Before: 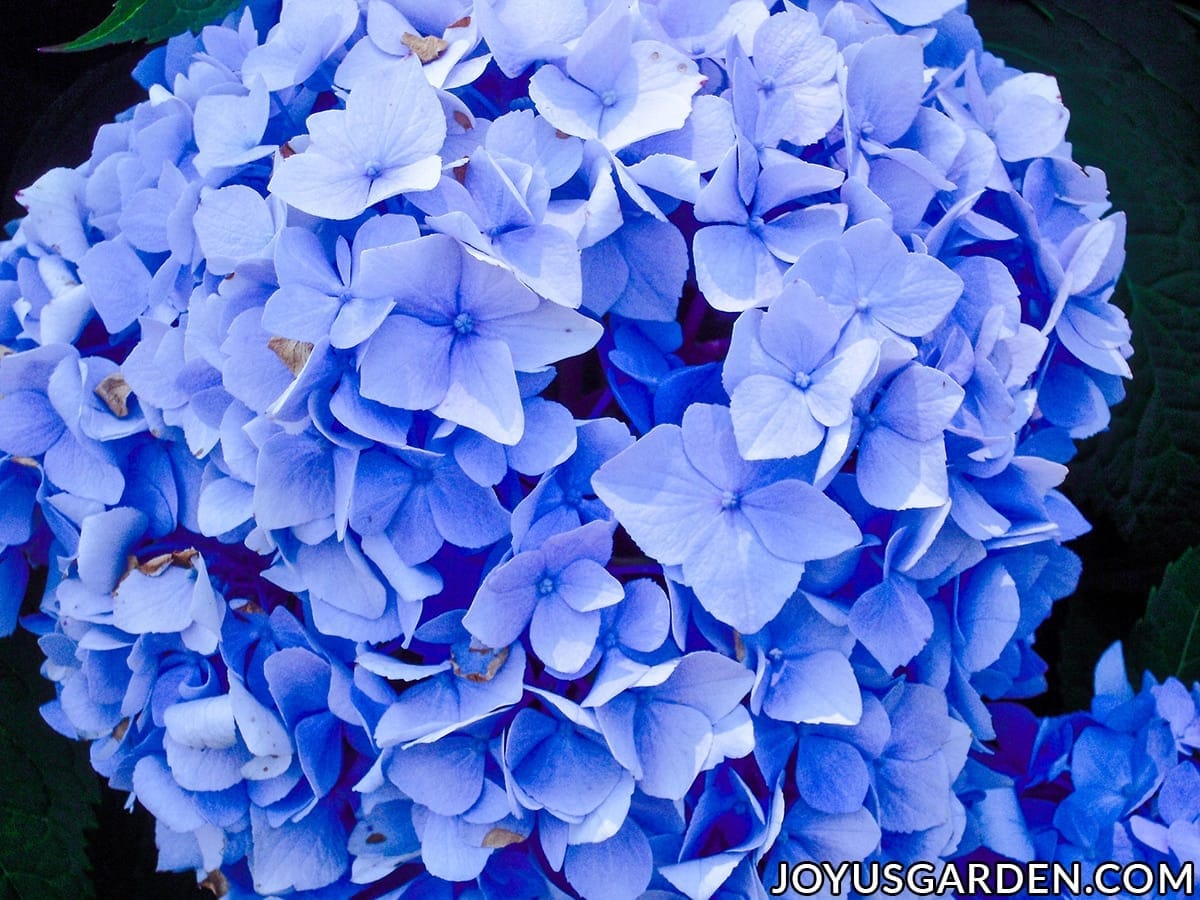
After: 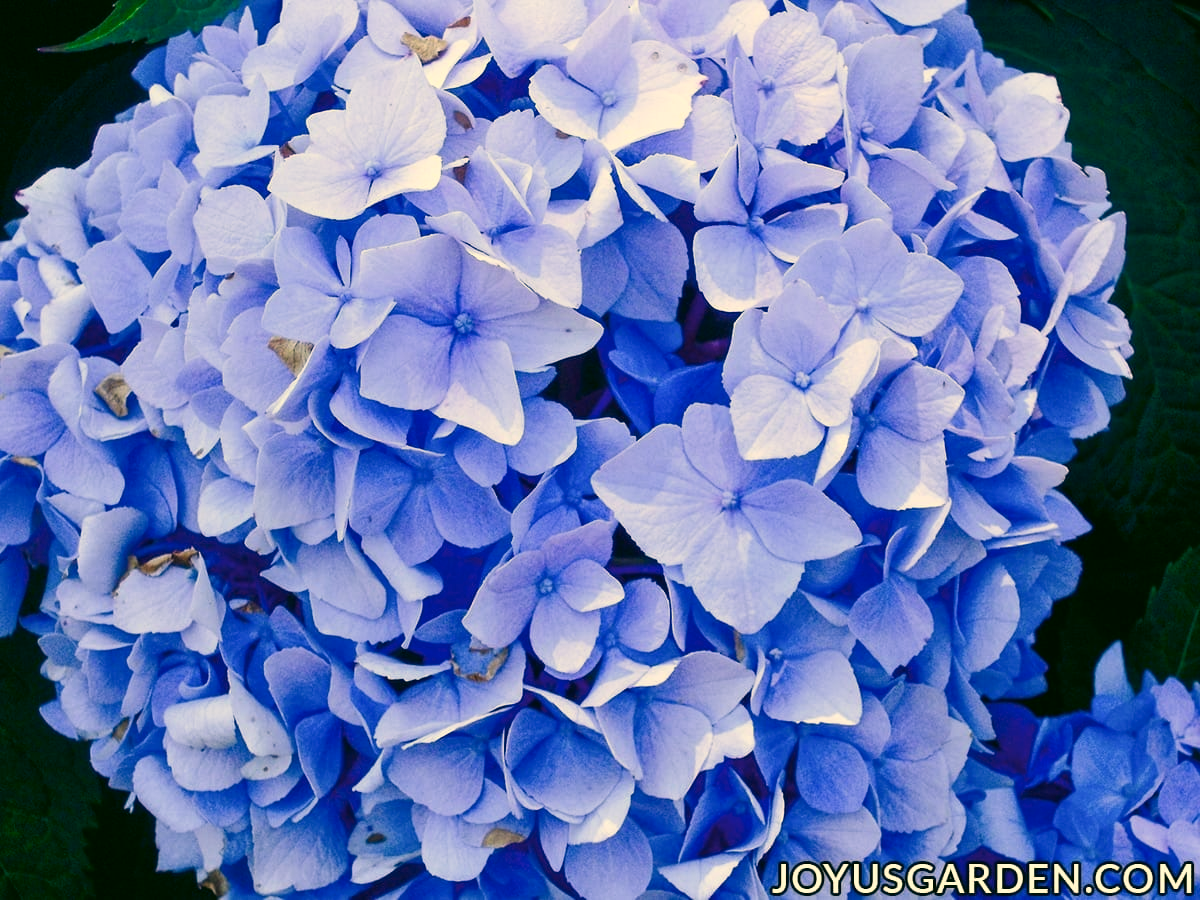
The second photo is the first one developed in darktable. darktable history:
shadows and highlights: shadows 0.445, highlights 38.45
color correction: highlights a* 5.3, highlights b* 23.63, shadows a* -15.98, shadows b* 3.84
